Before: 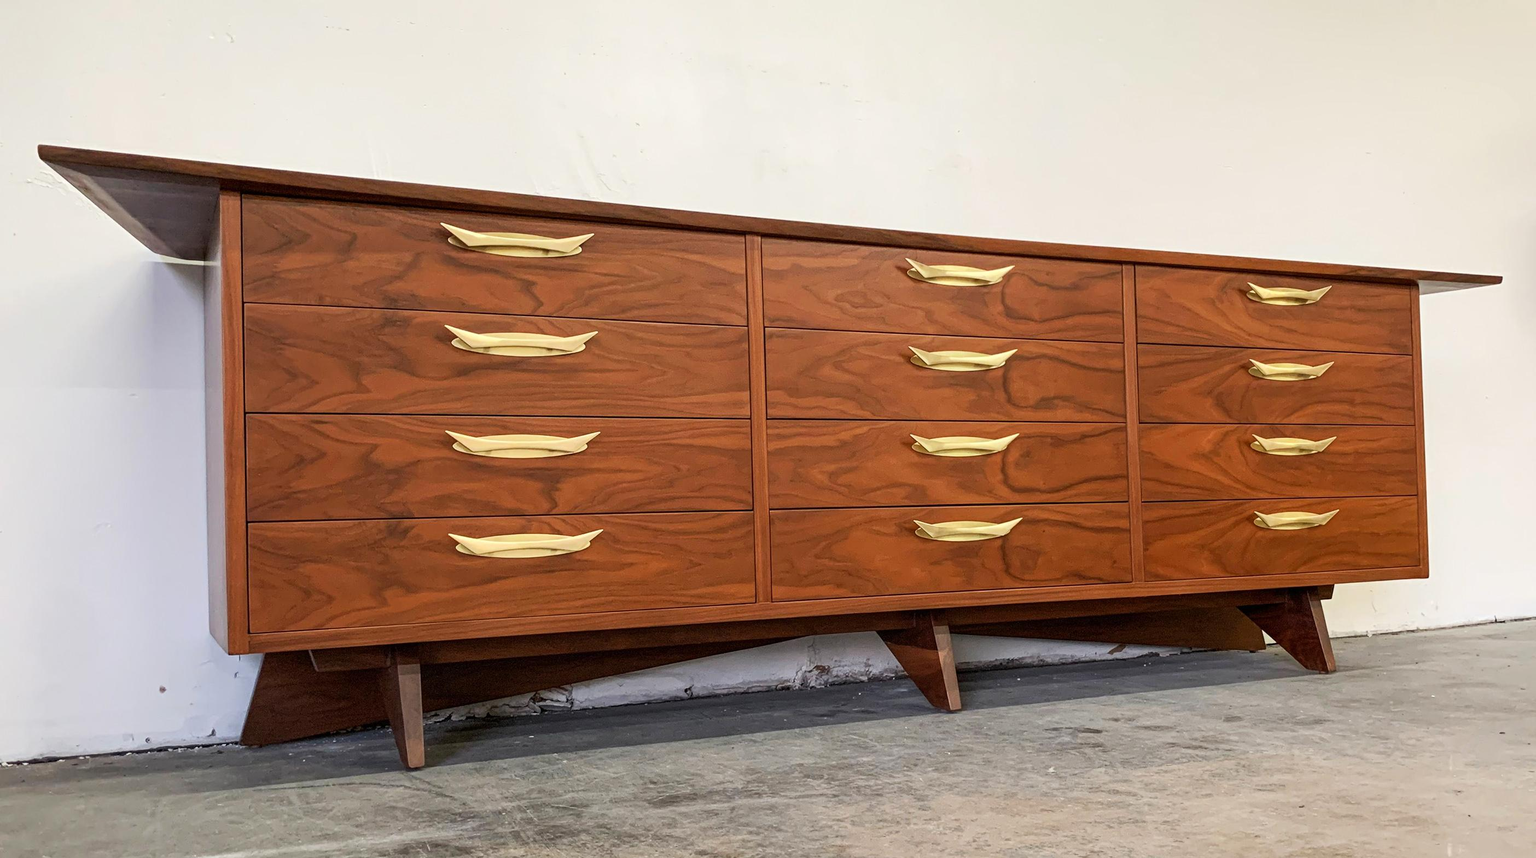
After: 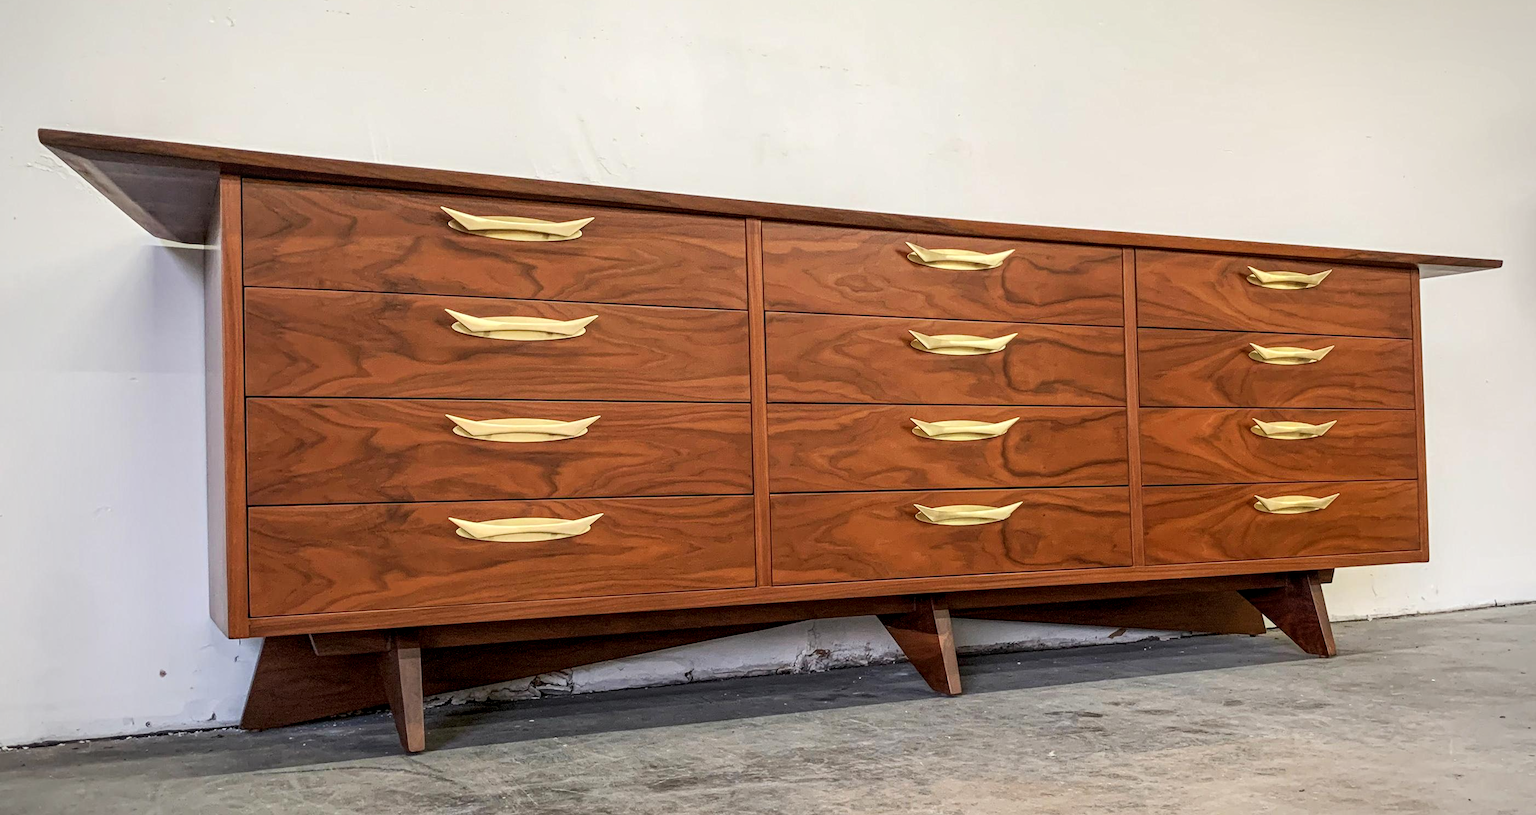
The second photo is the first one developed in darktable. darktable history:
vignetting: brightness -0.273
local contrast: on, module defaults
crop and rotate: top 1.938%, bottom 3.008%
